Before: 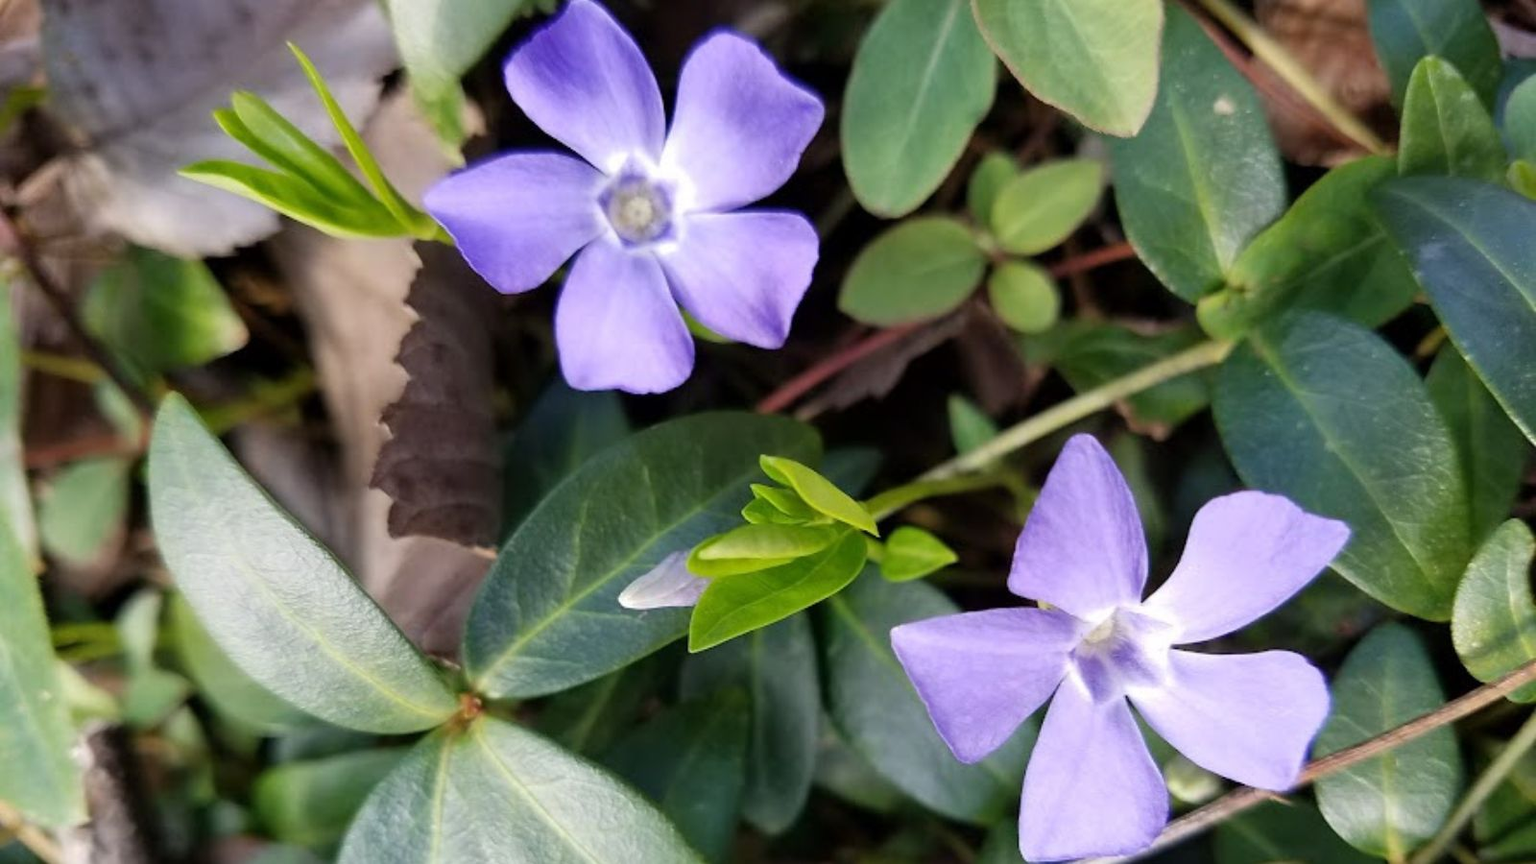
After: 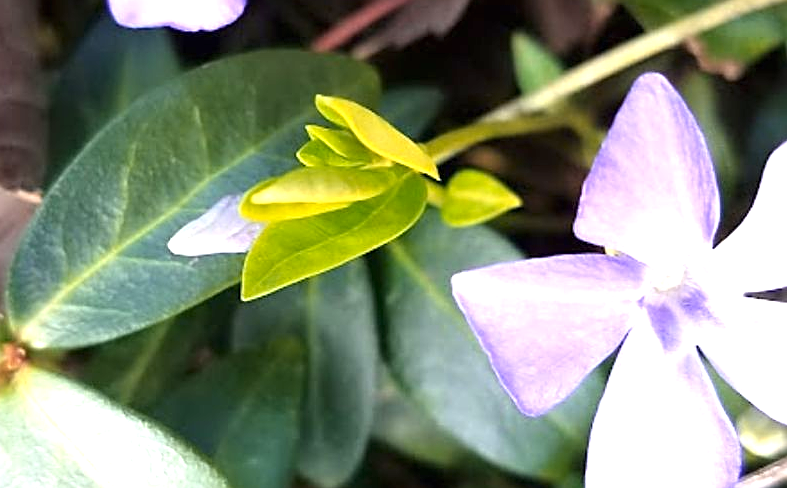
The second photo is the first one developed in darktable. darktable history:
crop: left 29.751%, top 42.219%, right 21.048%, bottom 3.505%
sharpen: on, module defaults
color zones: curves: ch1 [(0, 0.455) (0.063, 0.455) (0.286, 0.495) (0.429, 0.5) (0.571, 0.5) (0.714, 0.5) (0.857, 0.5) (1, 0.455)]; ch2 [(0, 0.532) (0.063, 0.521) (0.233, 0.447) (0.429, 0.489) (0.571, 0.5) (0.714, 0.5) (0.857, 0.5) (1, 0.532)]
exposure: black level correction 0, exposure 1.105 EV, compensate highlight preservation false
